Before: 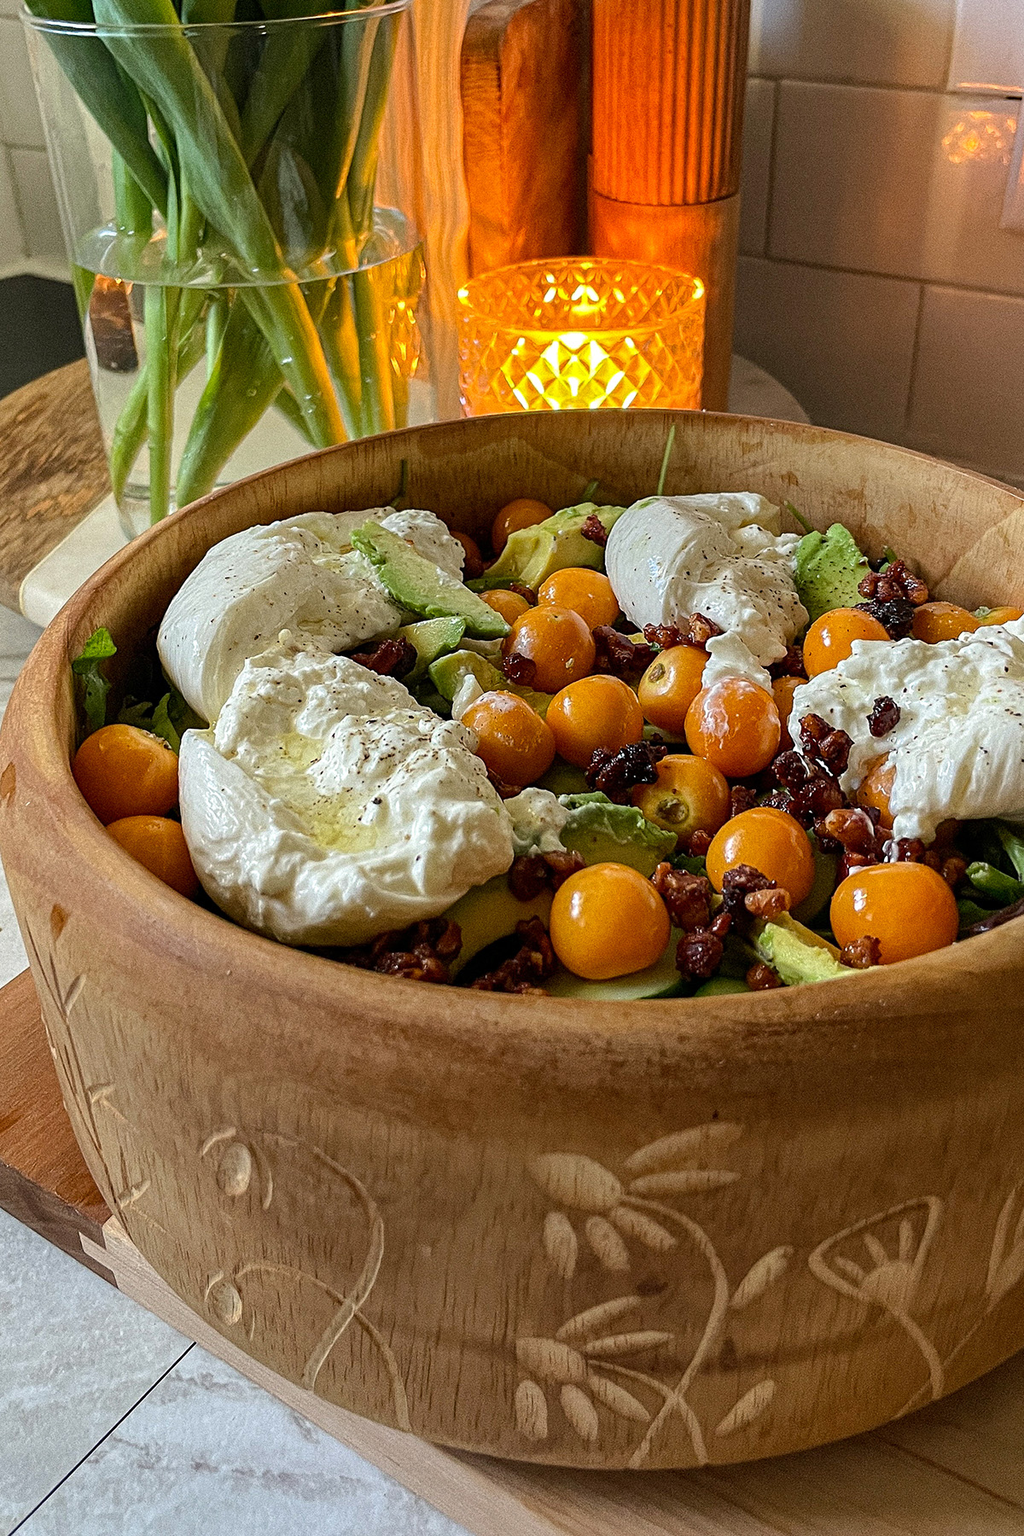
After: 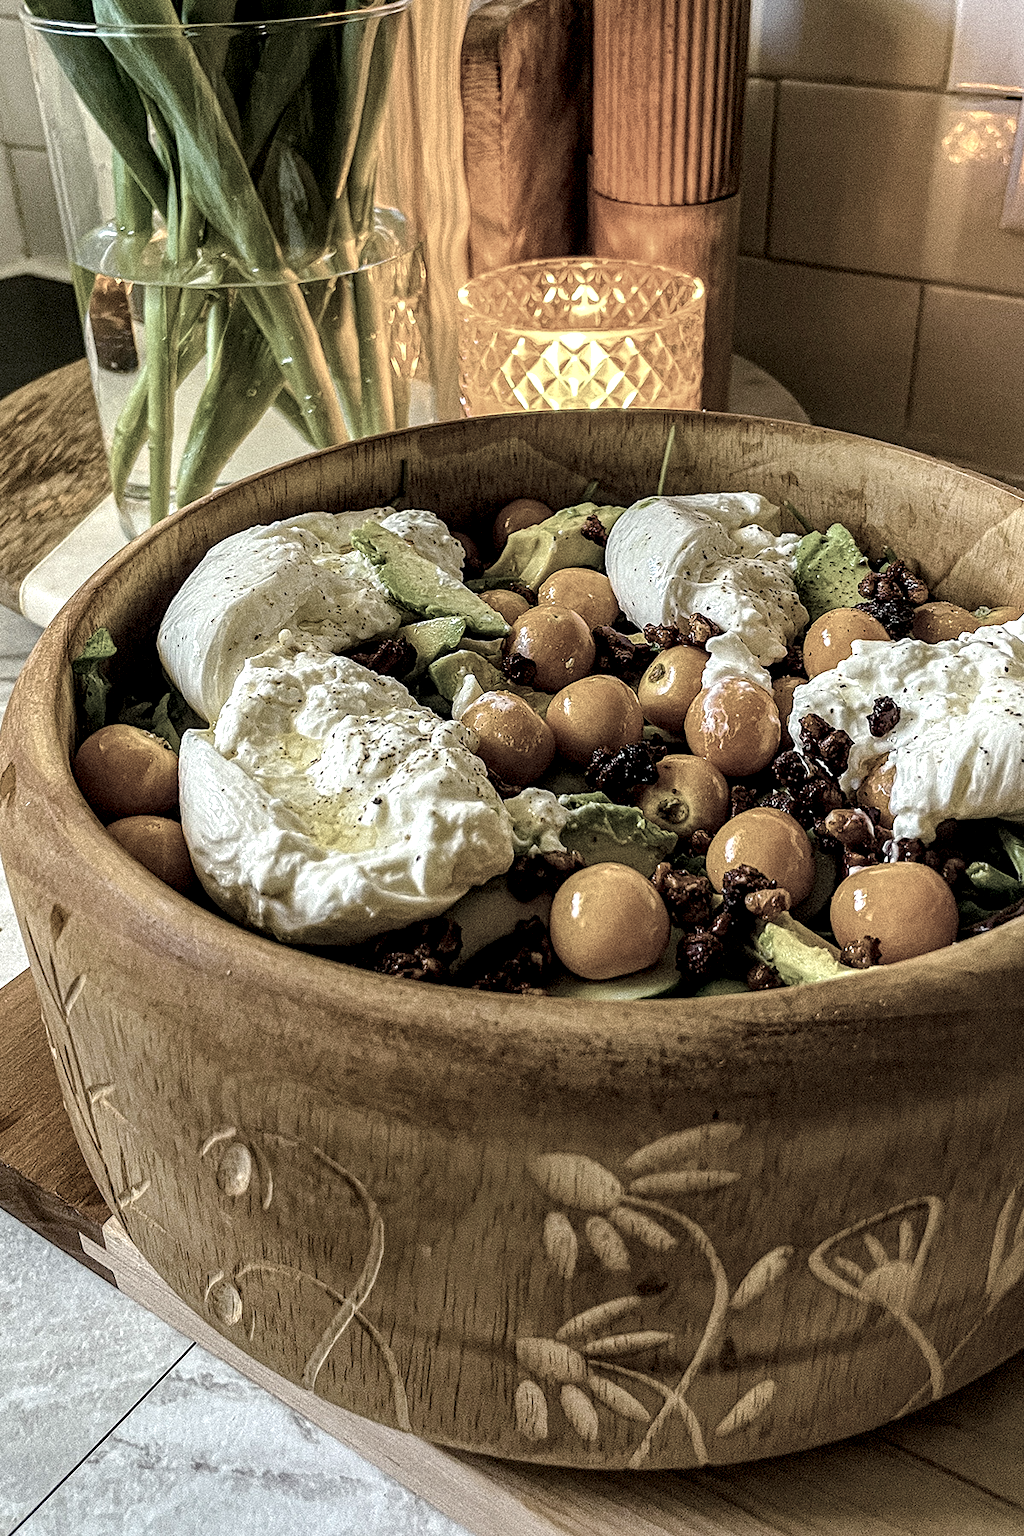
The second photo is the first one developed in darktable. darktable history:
color balance rgb: power › hue 214.55°, highlights gain › luminance 6.739%, highlights gain › chroma 1.873%, highlights gain › hue 92.57°, perceptual saturation grading › global saturation 35.875%, perceptual saturation grading › shadows 35.544%, global vibrance 50.704%
color correction: highlights b* 0.046, saturation 0.327
local contrast: highlights 60%, shadows 62%, detail 160%
